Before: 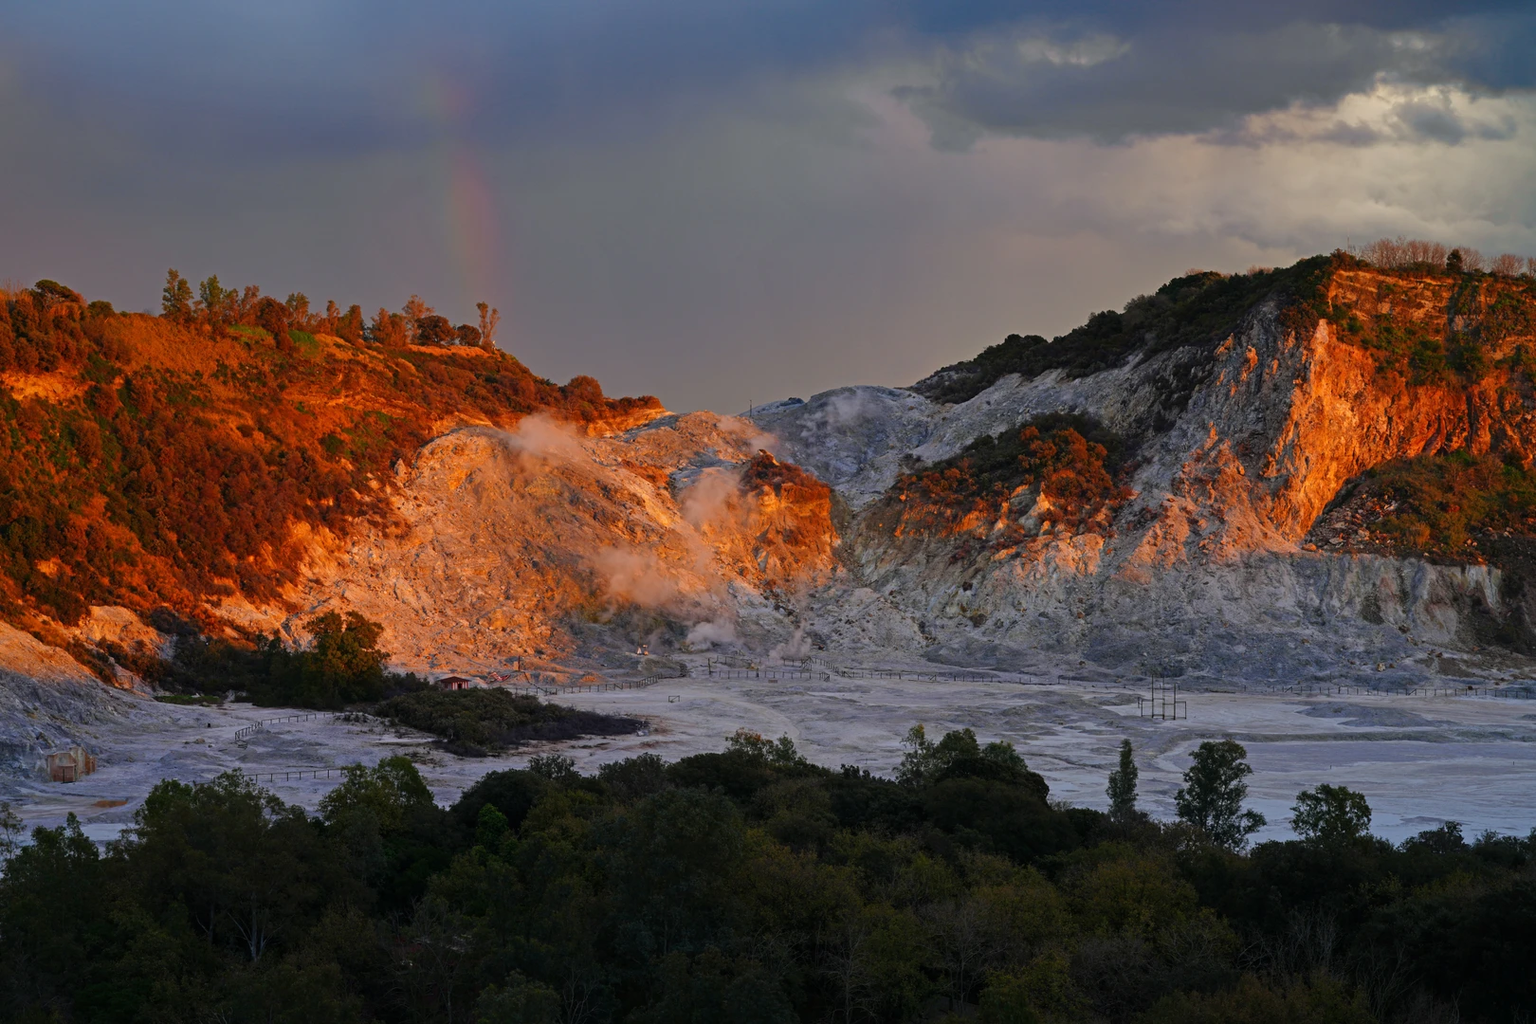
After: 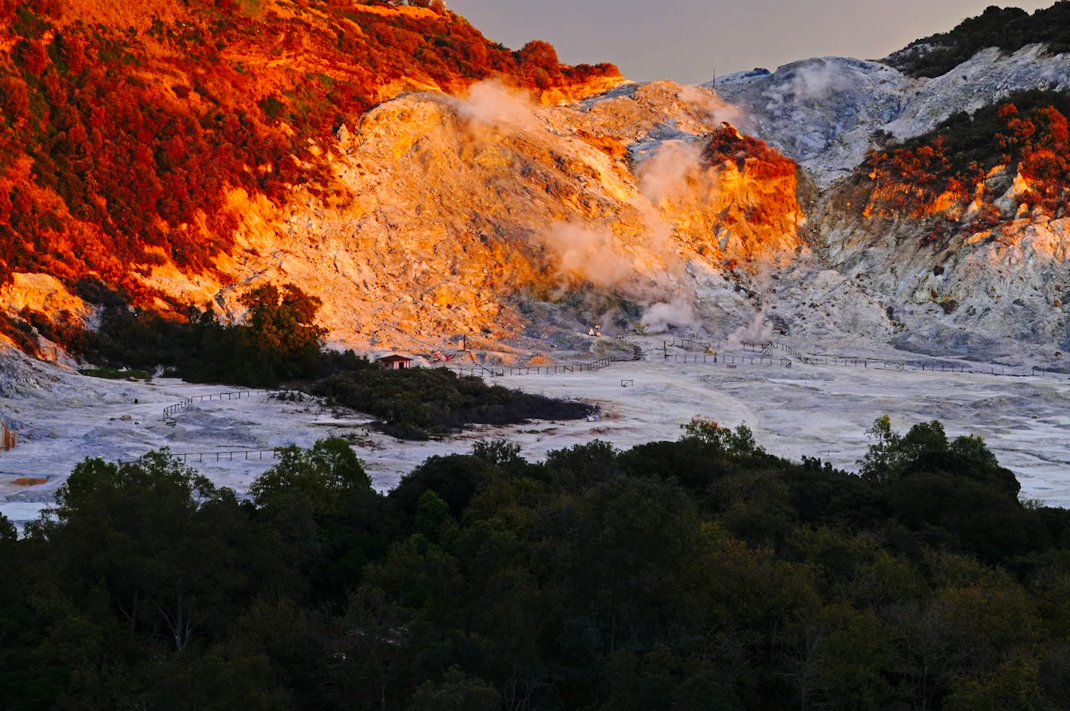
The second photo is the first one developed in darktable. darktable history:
base curve: curves: ch0 [(0, 0) (0.028, 0.03) (0.121, 0.232) (0.46, 0.748) (0.859, 0.968) (1, 1)], preserve colors none
crop and rotate: angle -1.15°, left 3.652%, top 32.144%, right 28.318%
